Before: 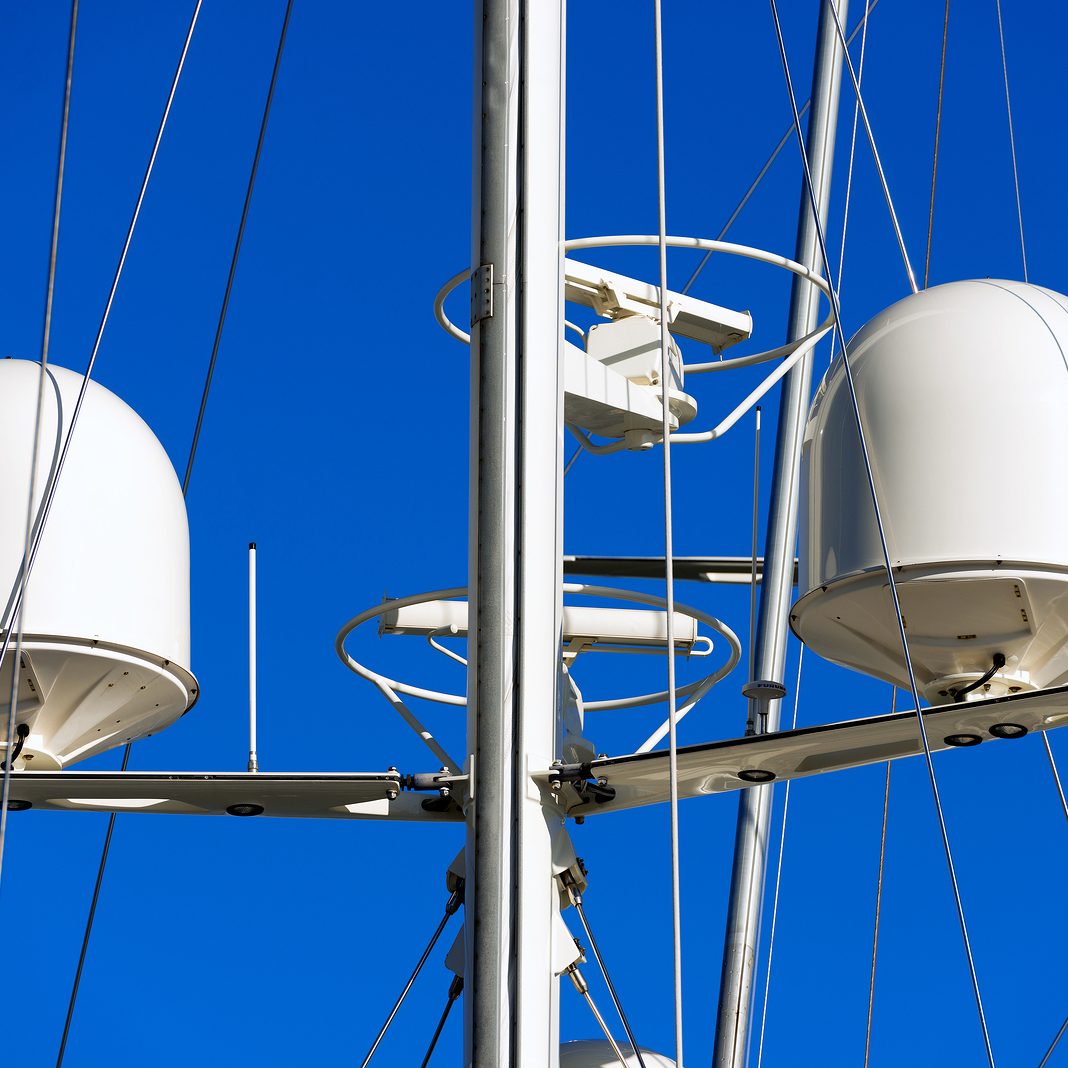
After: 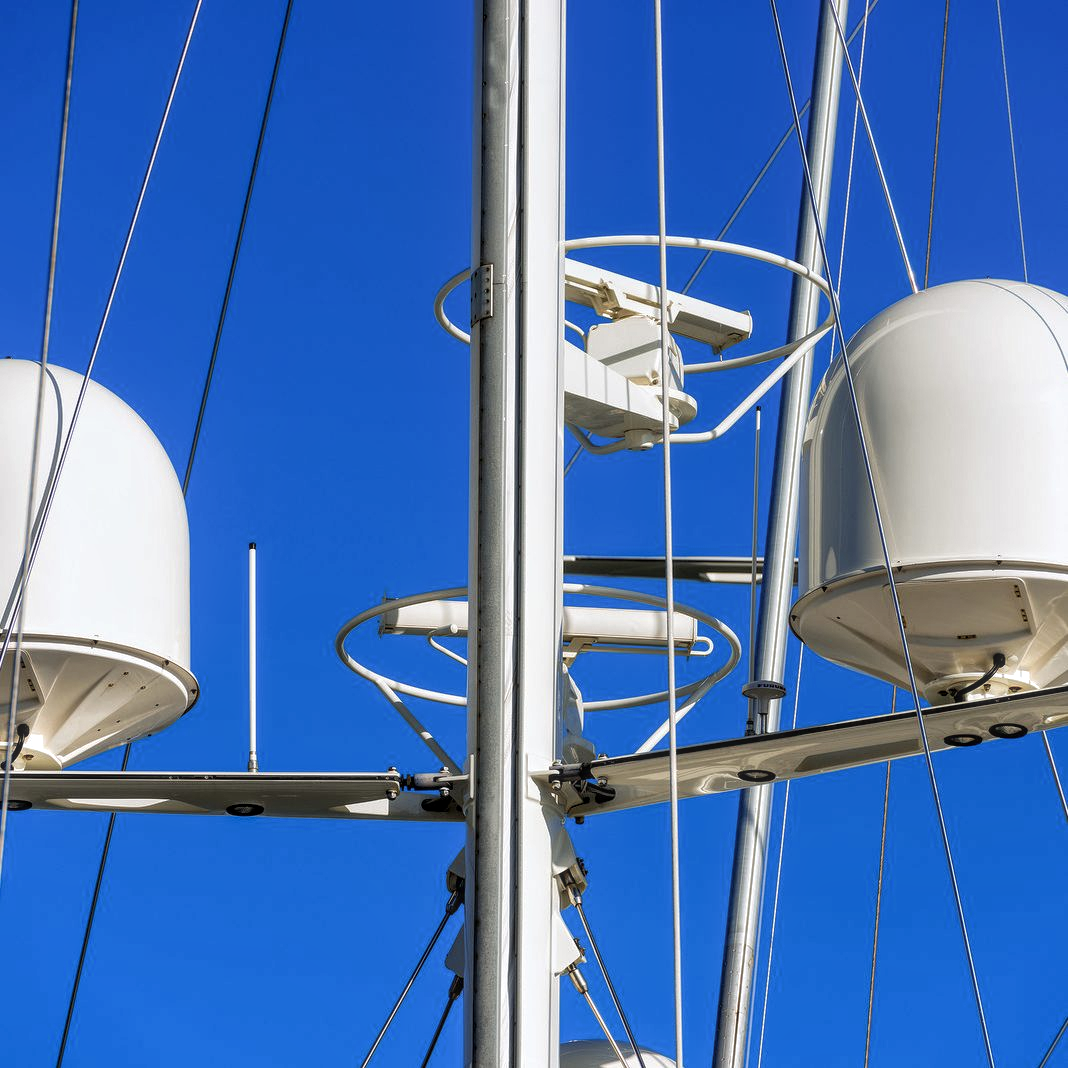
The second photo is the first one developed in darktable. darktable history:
local contrast: highlights 76%, shadows 55%, detail 177%, midtone range 0.205
